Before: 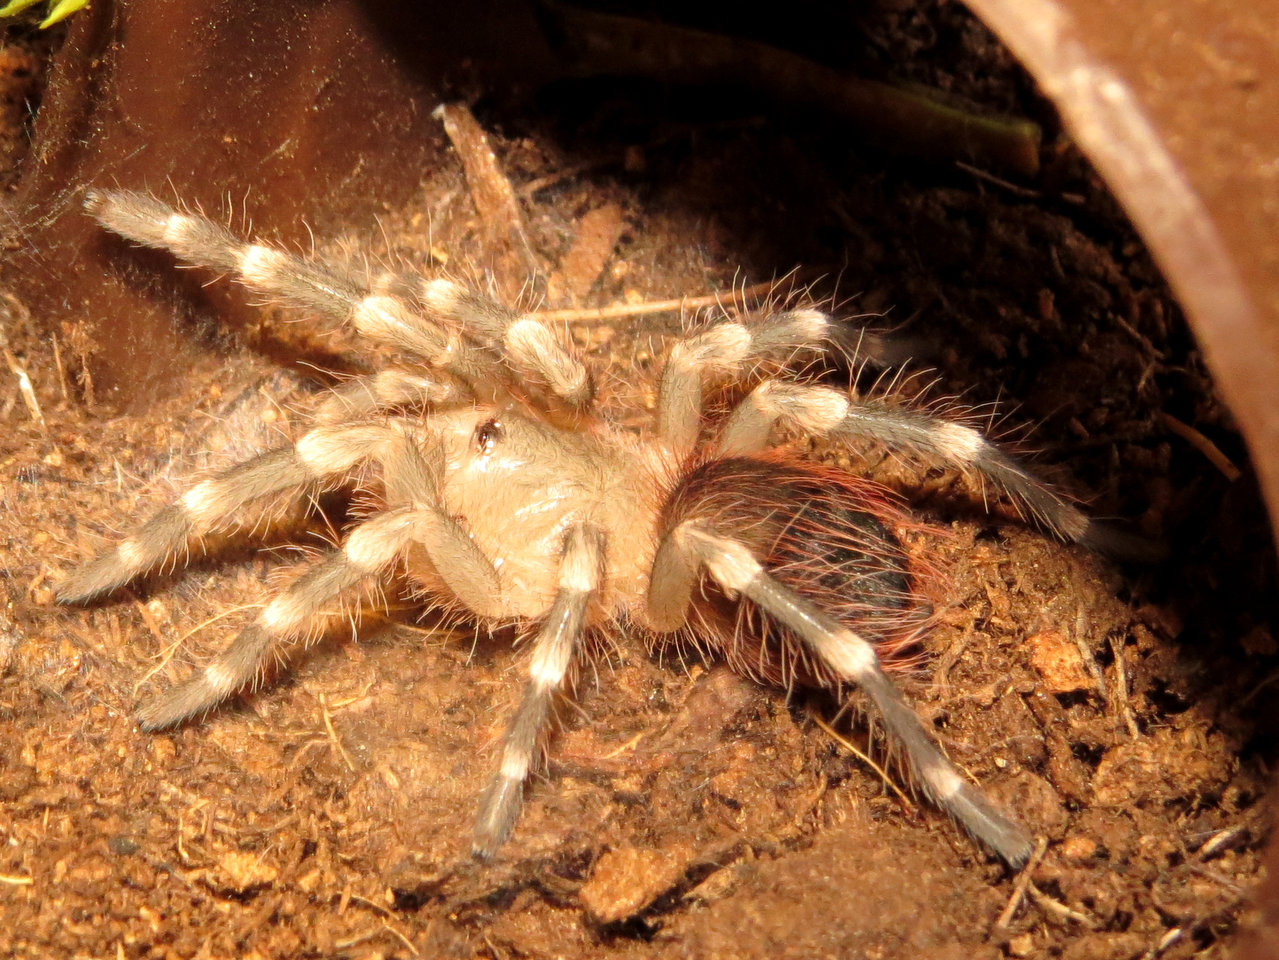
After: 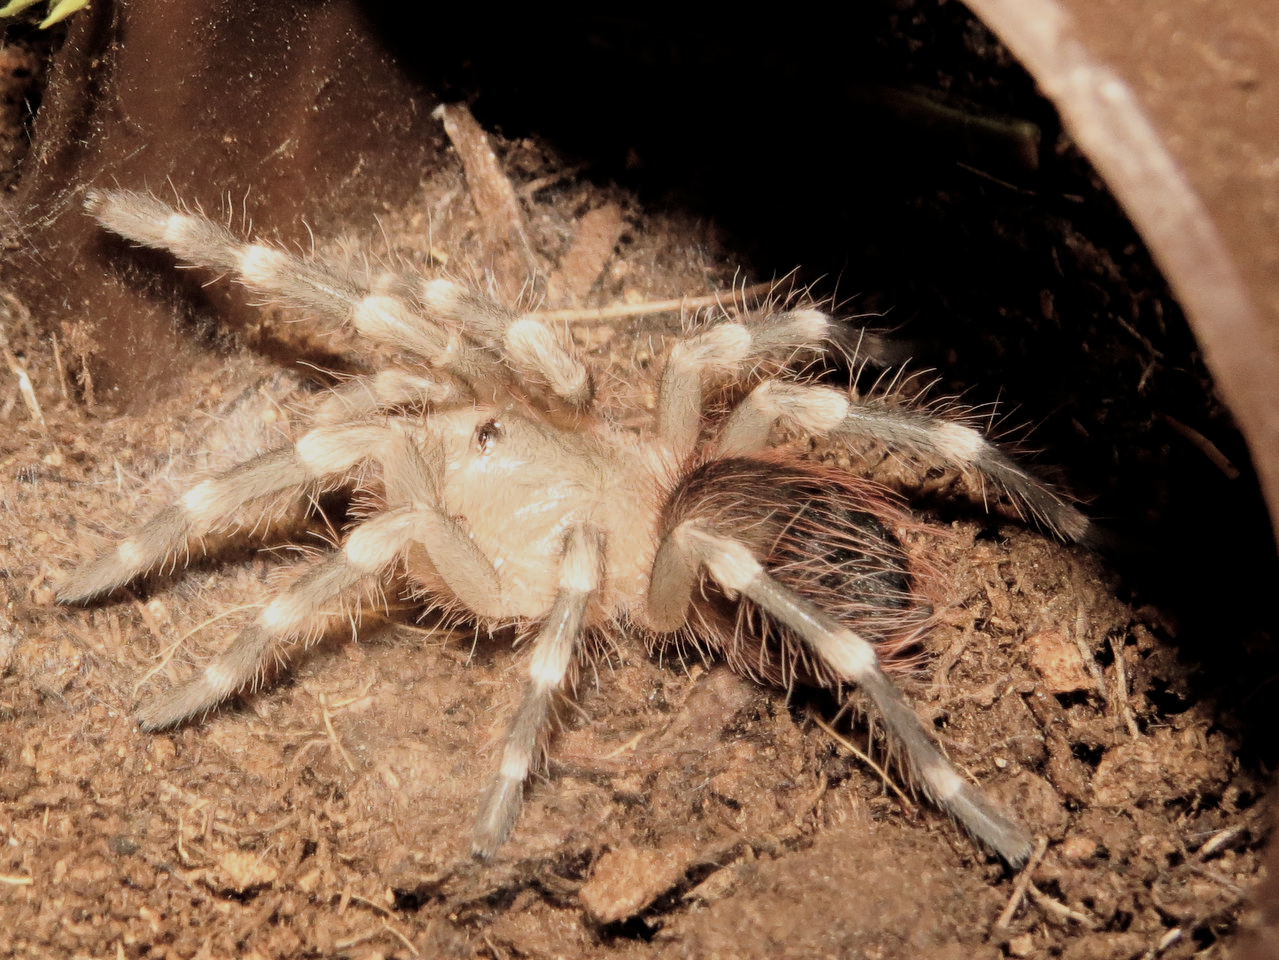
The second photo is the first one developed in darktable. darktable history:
filmic rgb: middle gray luminance 29.21%, black relative exposure -10.3 EV, white relative exposure 5.5 EV, threshold 3.03 EV, target black luminance 0%, hardness 3.96, latitude 2.99%, contrast 1.123, highlights saturation mix 5.69%, shadows ↔ highlights balance 15.48%, enable highlight reconstruction true
contrast brightness saturation: contrast 0.095, saturation -0.374
